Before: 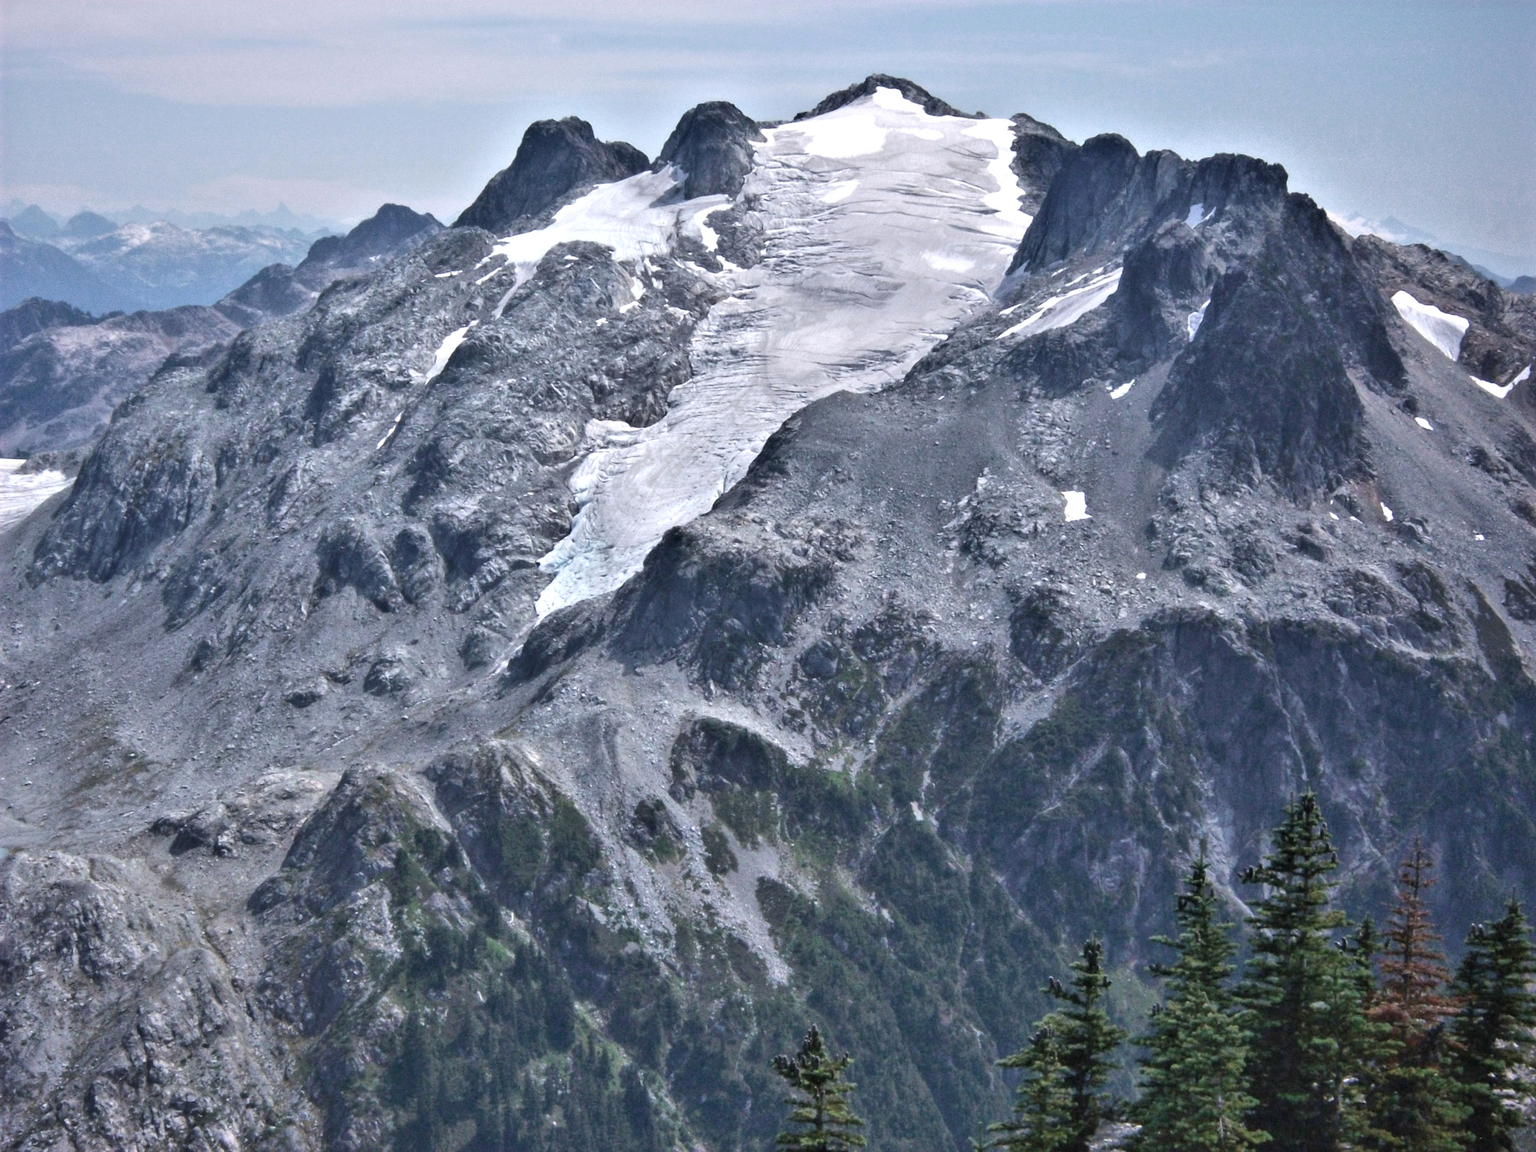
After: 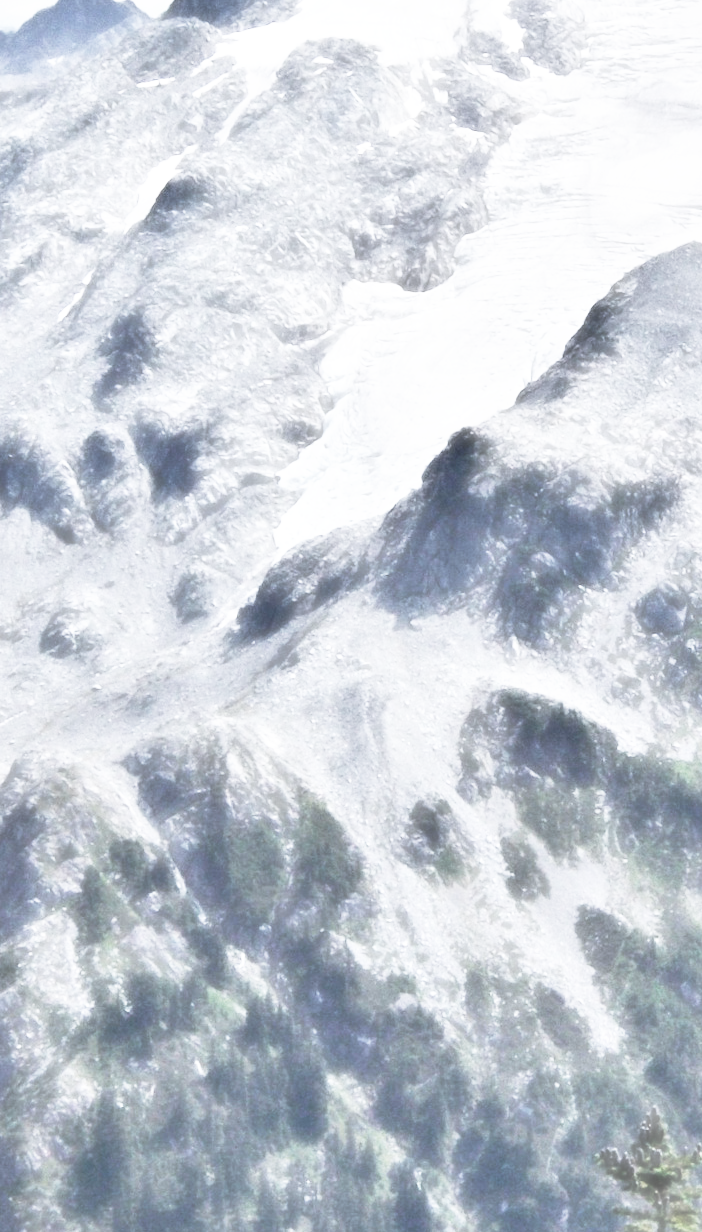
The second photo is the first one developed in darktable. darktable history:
shadows and highlights: shadows 20.55, highlights -20.99, soften with gaussian
haze removal: strength -0.9, distance 0.225, compatibility mode true, adaptive false
crop and rotate: left 21.77%, top 18.528%, right 44.676%, bottom 2.997%
base curve: curves: ch0 [(0, 0) (0.012, 0.01) (0.073, 0.168) (0.31, 0.711) (0.645, 0.957) (1, 1)], preserve colors none
